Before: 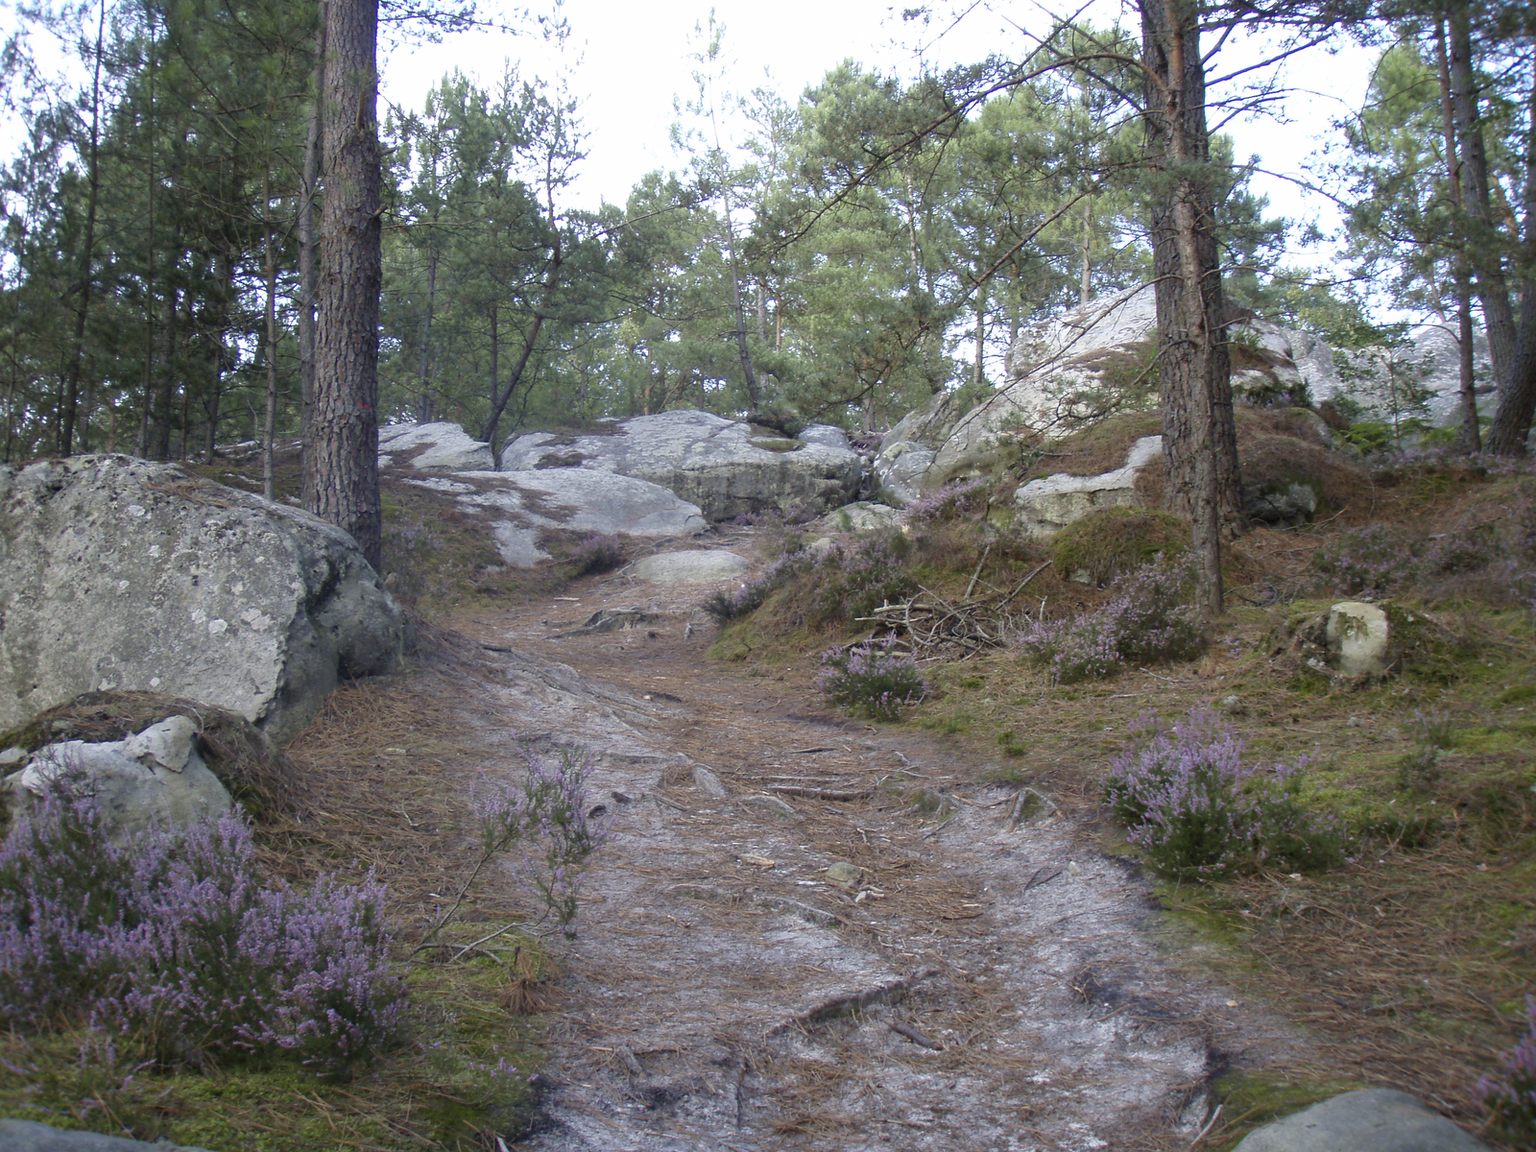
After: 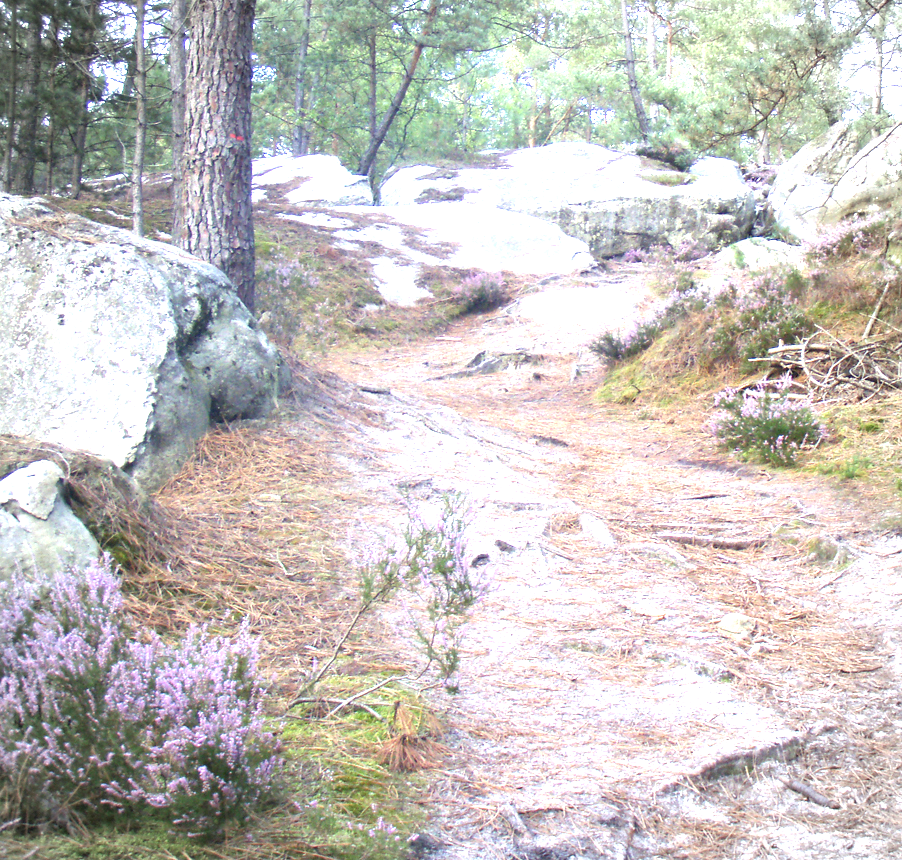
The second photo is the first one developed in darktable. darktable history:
exposure: exposure 2.21 EV, compensate highlight preservation false
crop: left 8.885%, top 23.759%, right 34.701%, bottom 4.529%
vignetting: brightness -0.281
